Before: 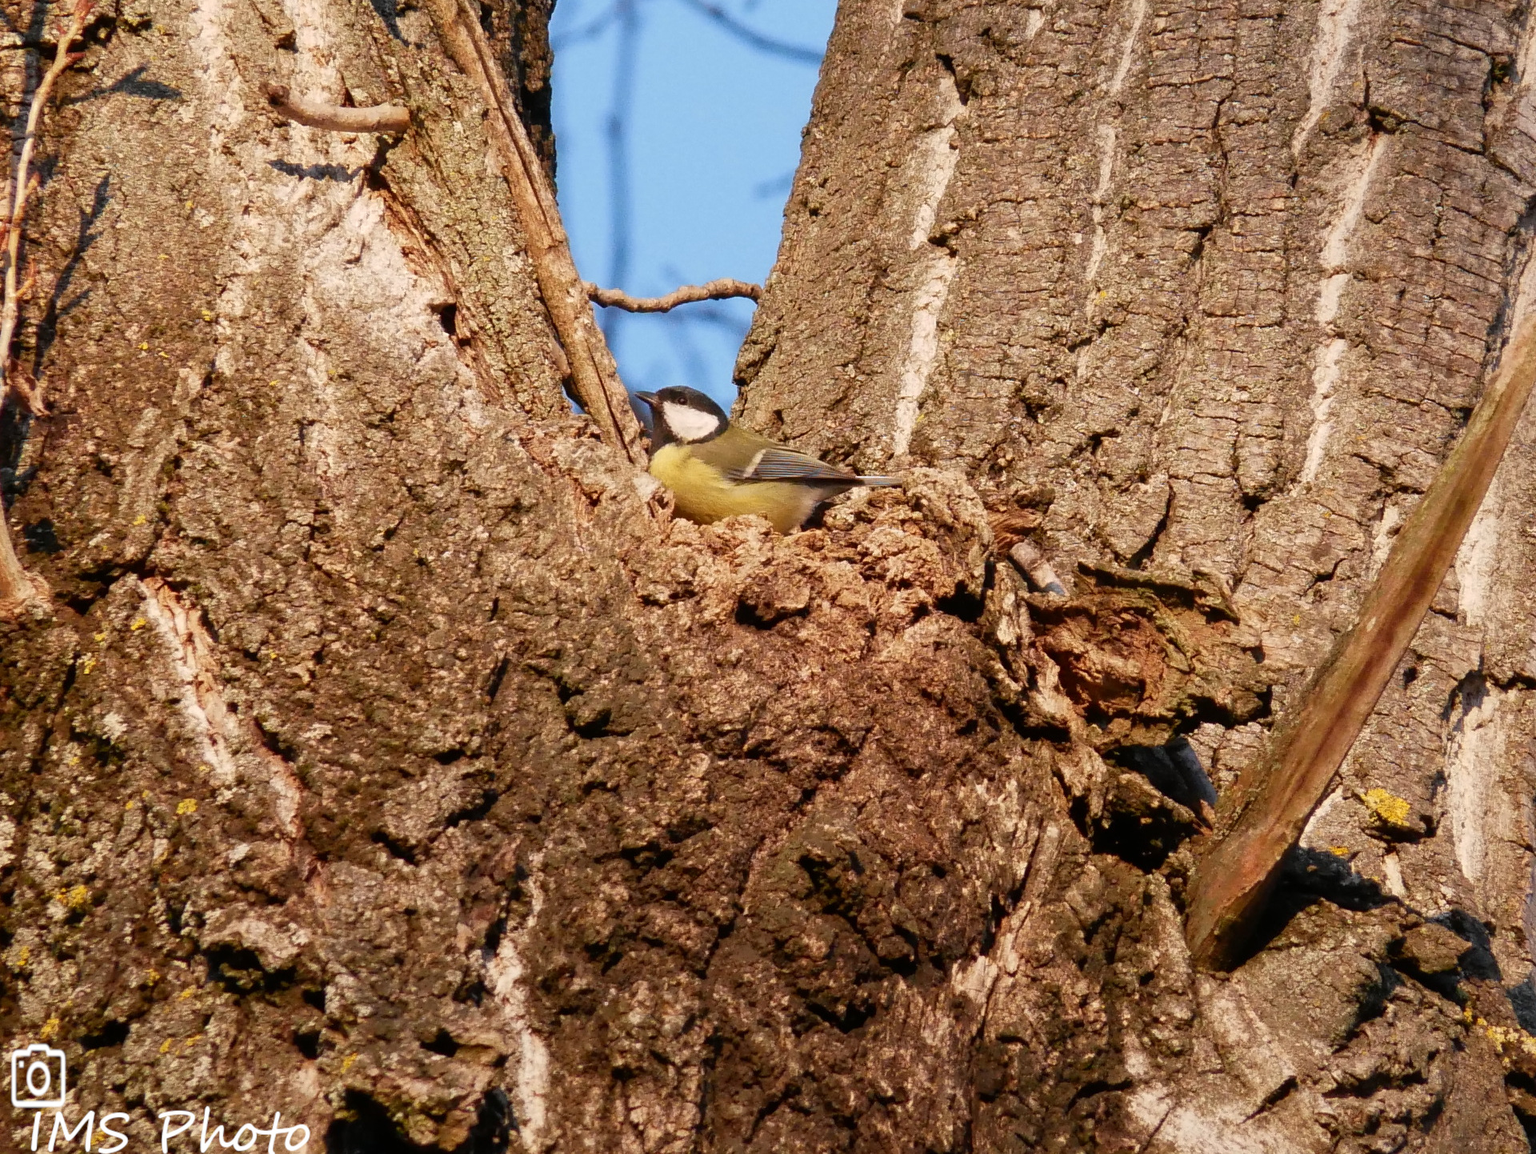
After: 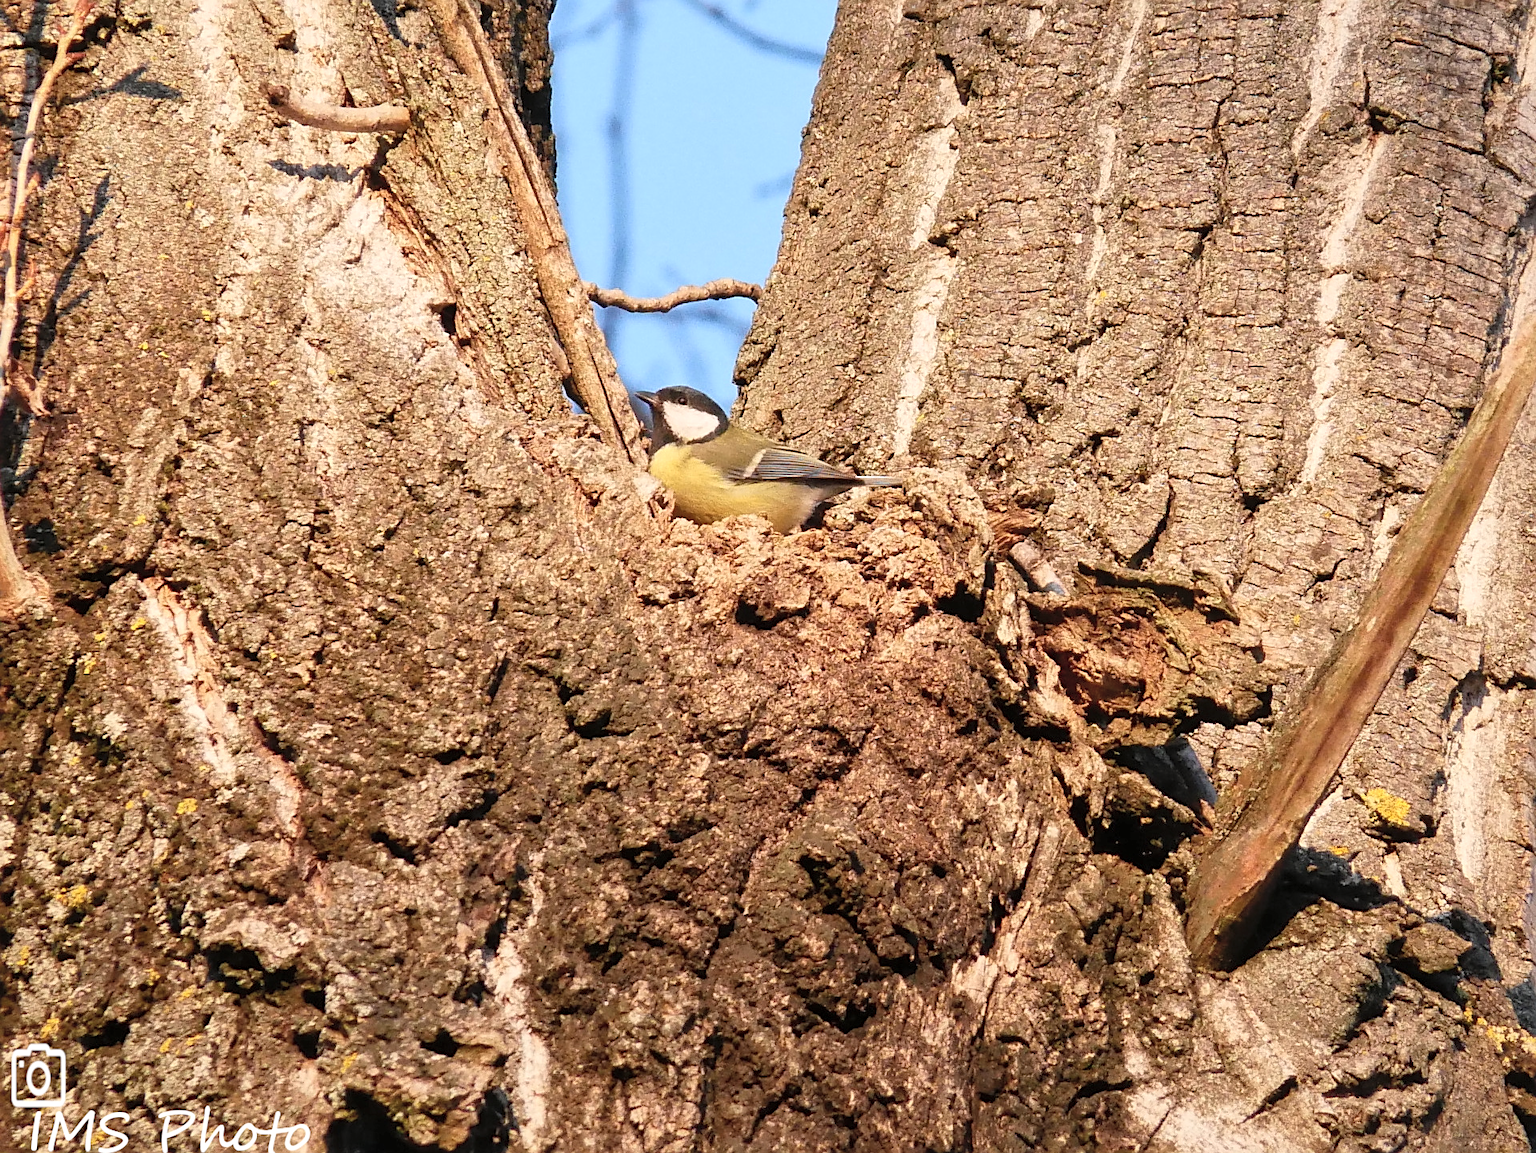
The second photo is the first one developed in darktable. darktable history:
local contrast: mode bilateral grid, contrast 20, coarseness 49, detail 119%, midtone range 0.2
contrast brightness saturation: contrast 0.144, brightness 0.227
sharpen: amount 0.5
